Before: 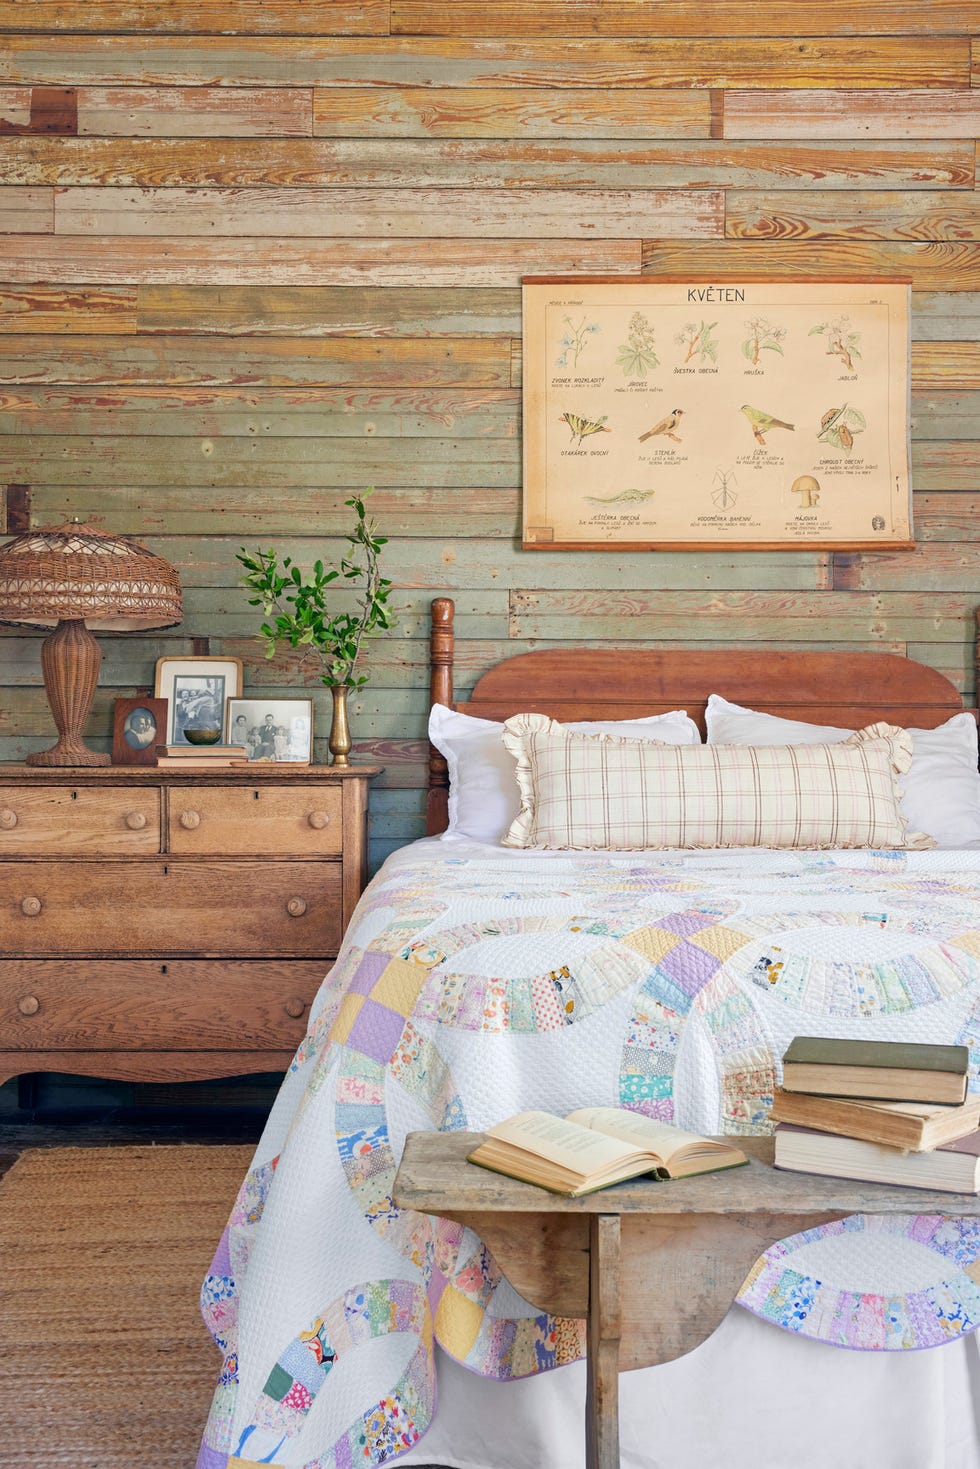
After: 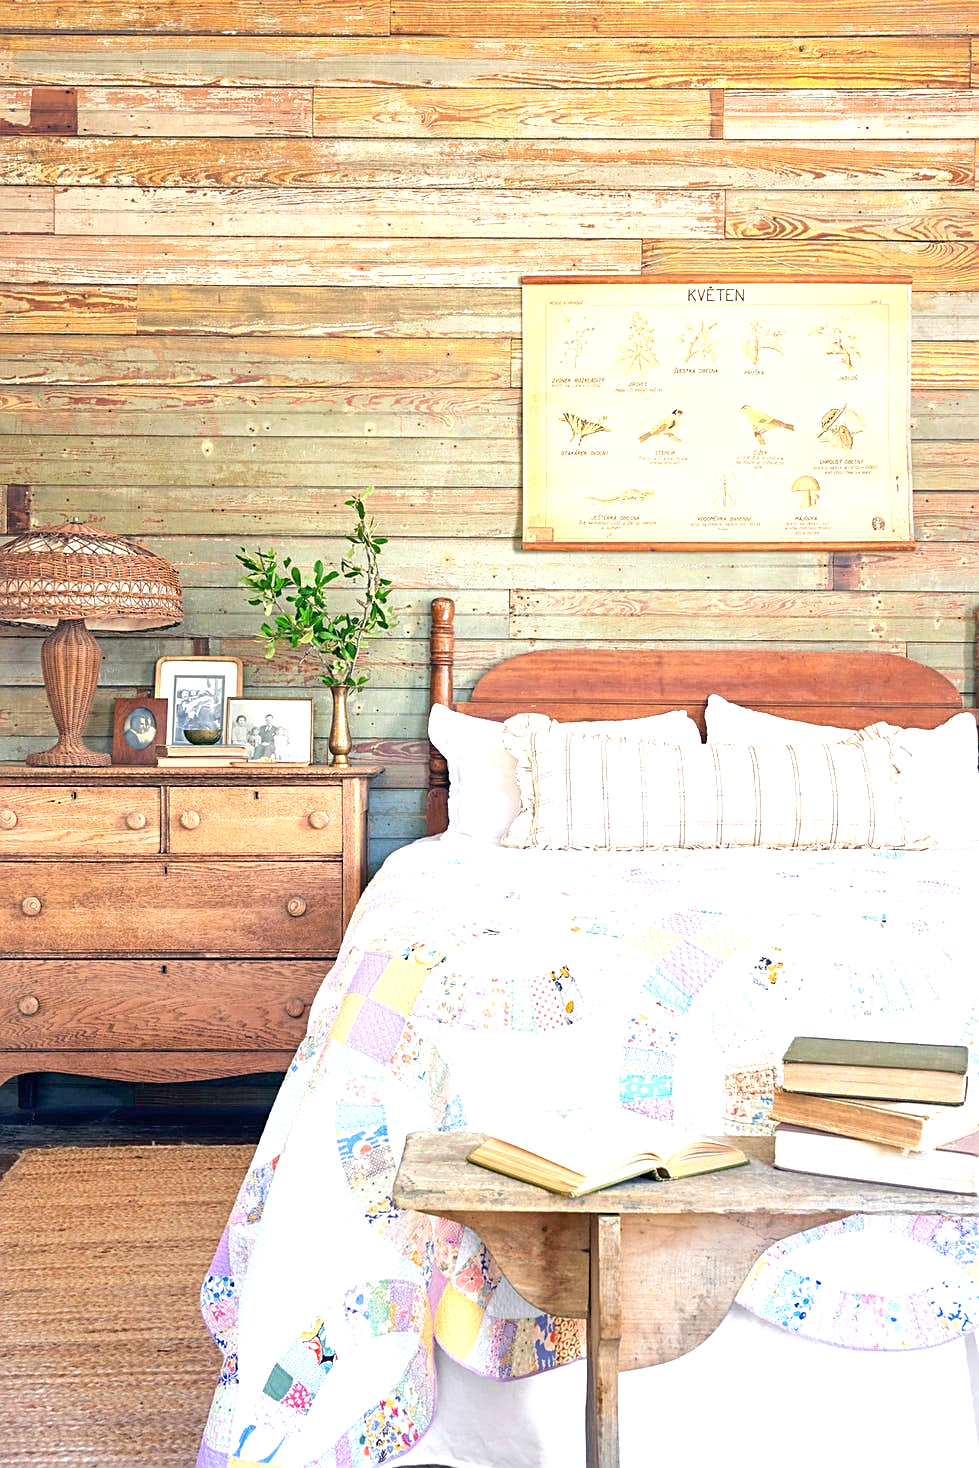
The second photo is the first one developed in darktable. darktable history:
sharpen: on, module defaults
exposure: black level correction 0, exposure 1.096 EV, compensate exposure bias true, compensate highlight preservation false
